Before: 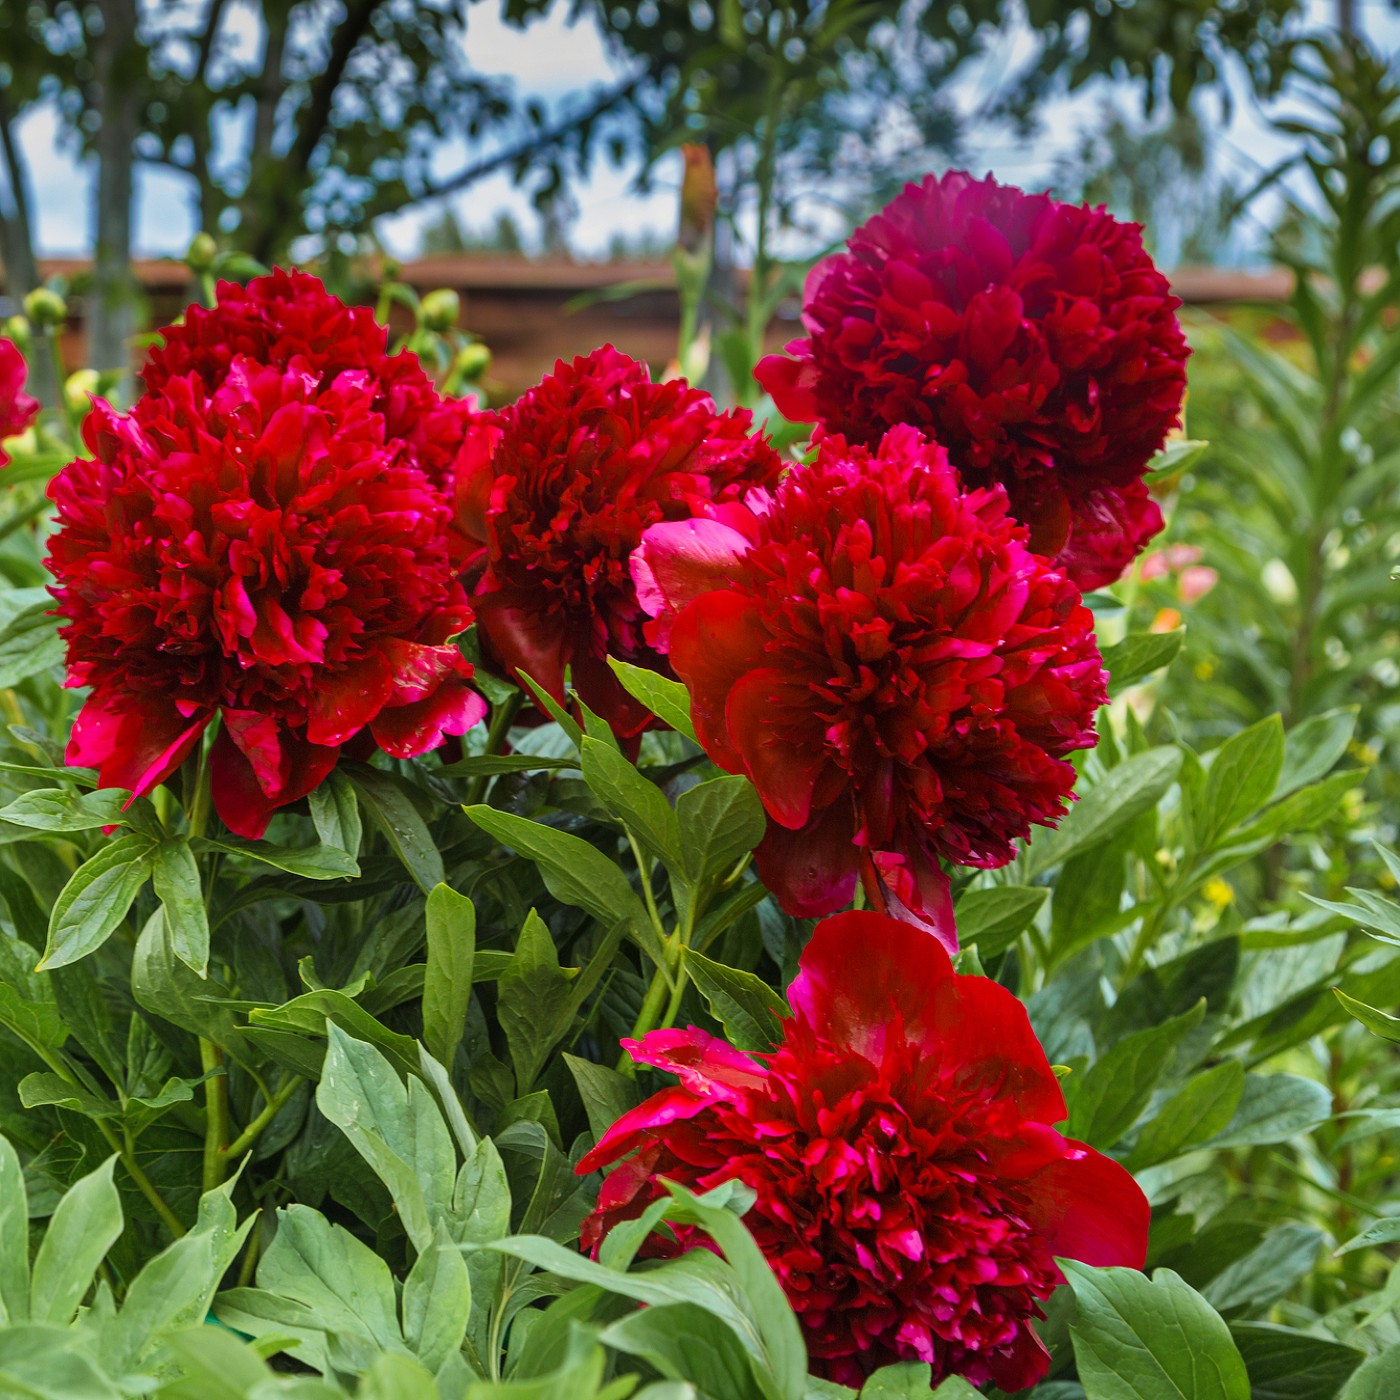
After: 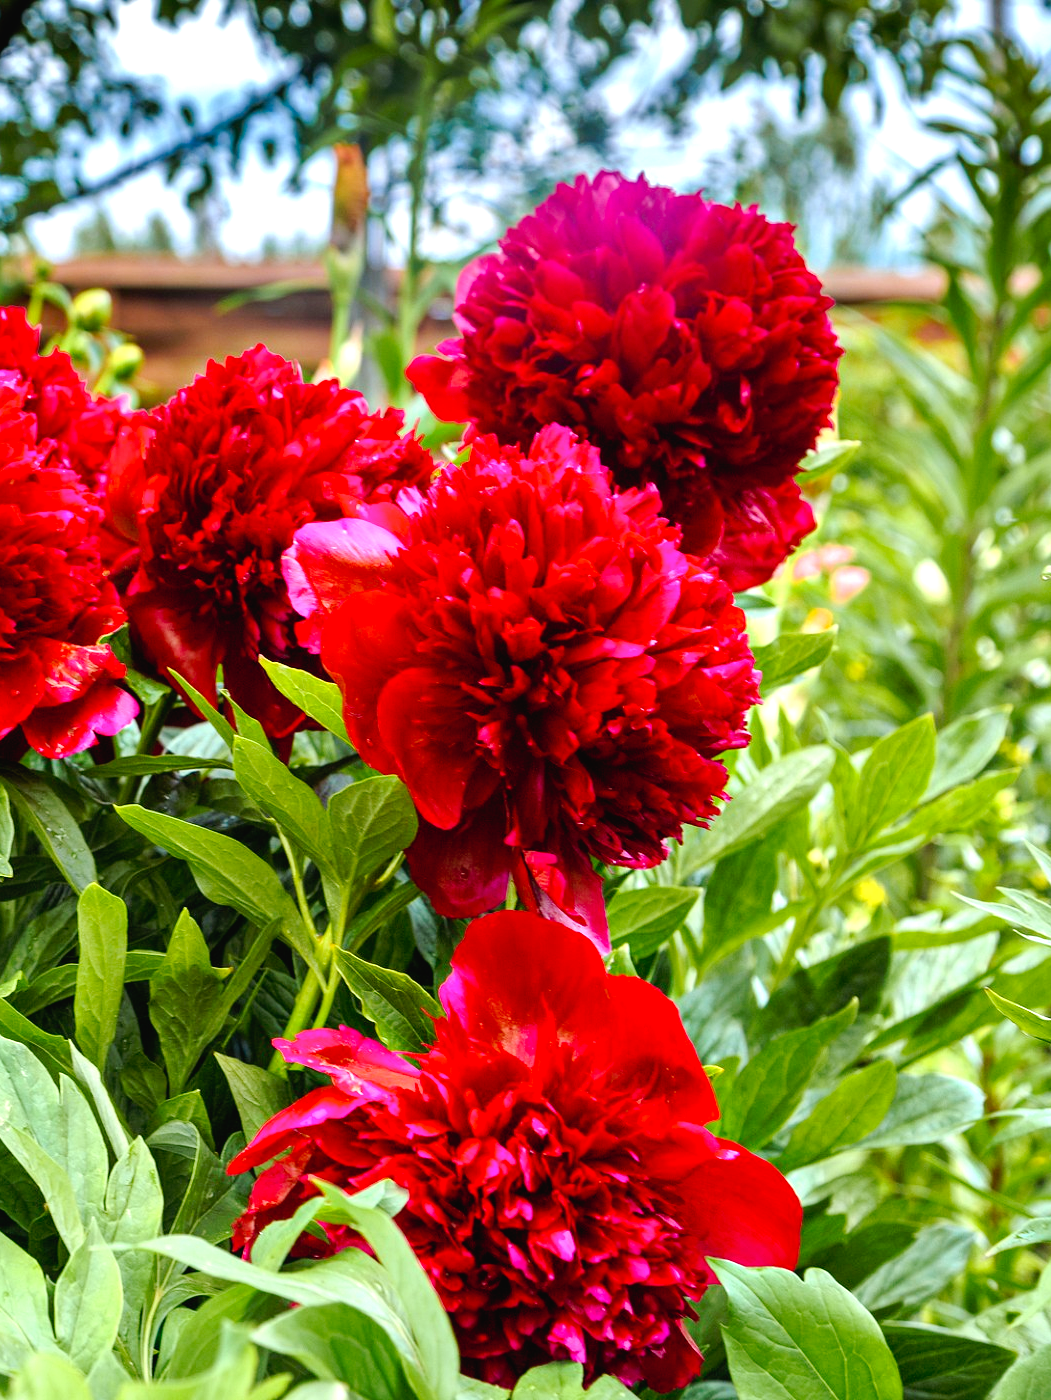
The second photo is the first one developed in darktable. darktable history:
crop and rotate: left 24.872%
exposure: black level correction 0.001, exposure 0.962 EV, compensate exposure bias true, compensate highlight preservation false
tone curve: curves: ch0 [(0, 0.019) (0.11, 0.036) (0.259, 0.214) (0.378, 0.365) (0.499, 0.529) (1, 1)], preserve colors none
